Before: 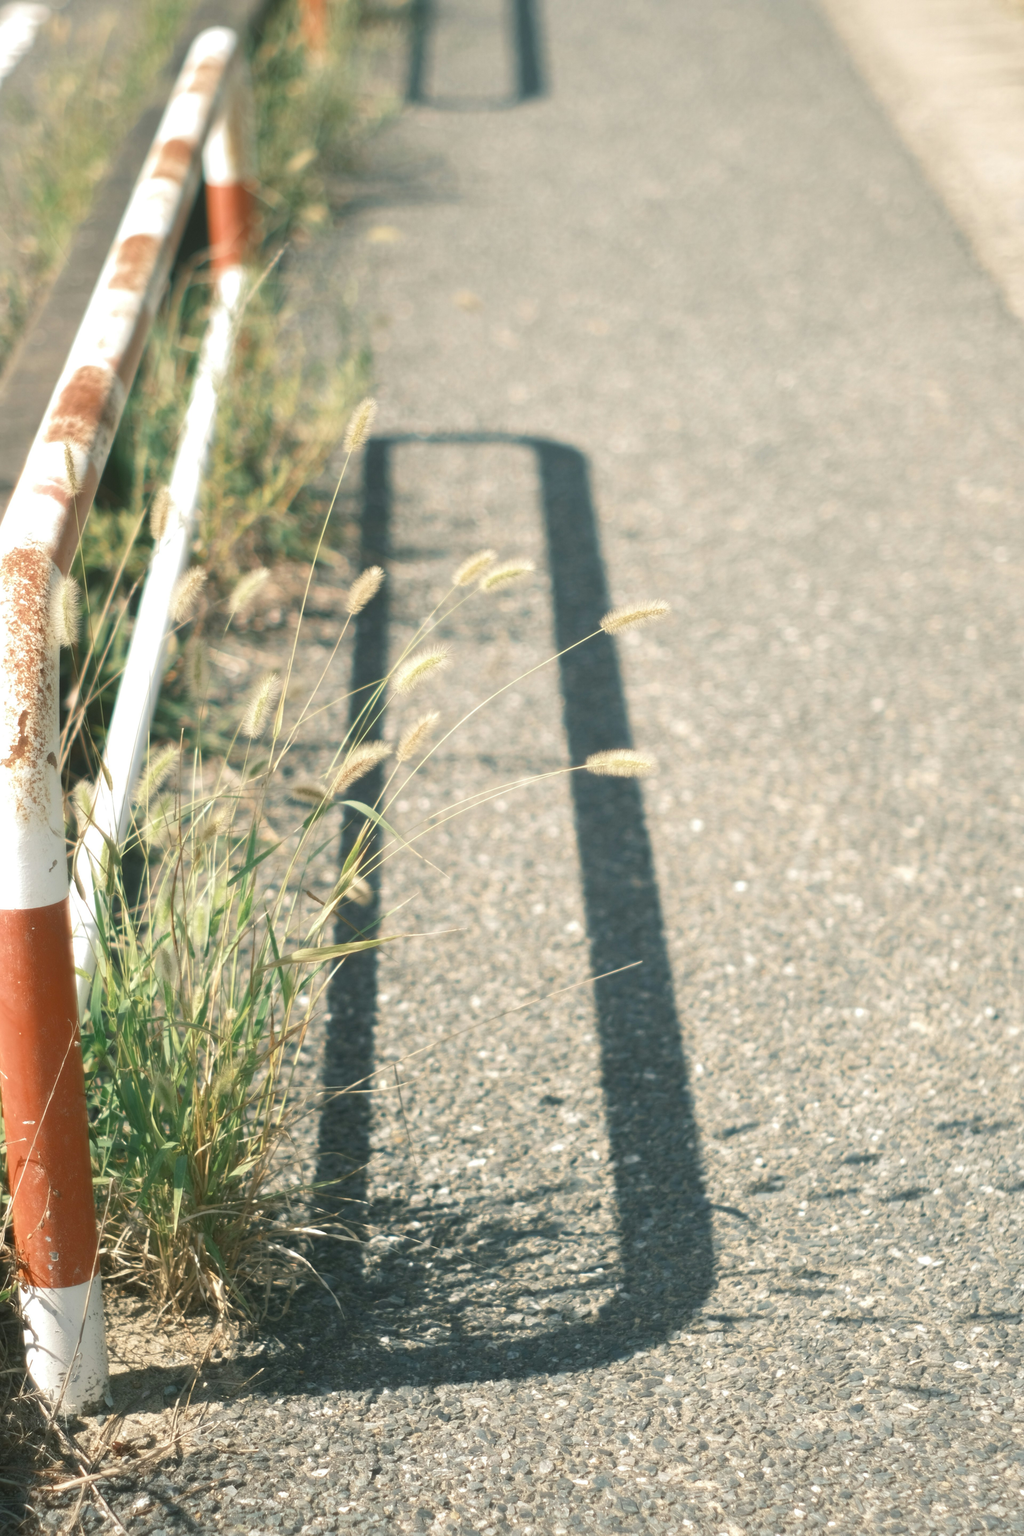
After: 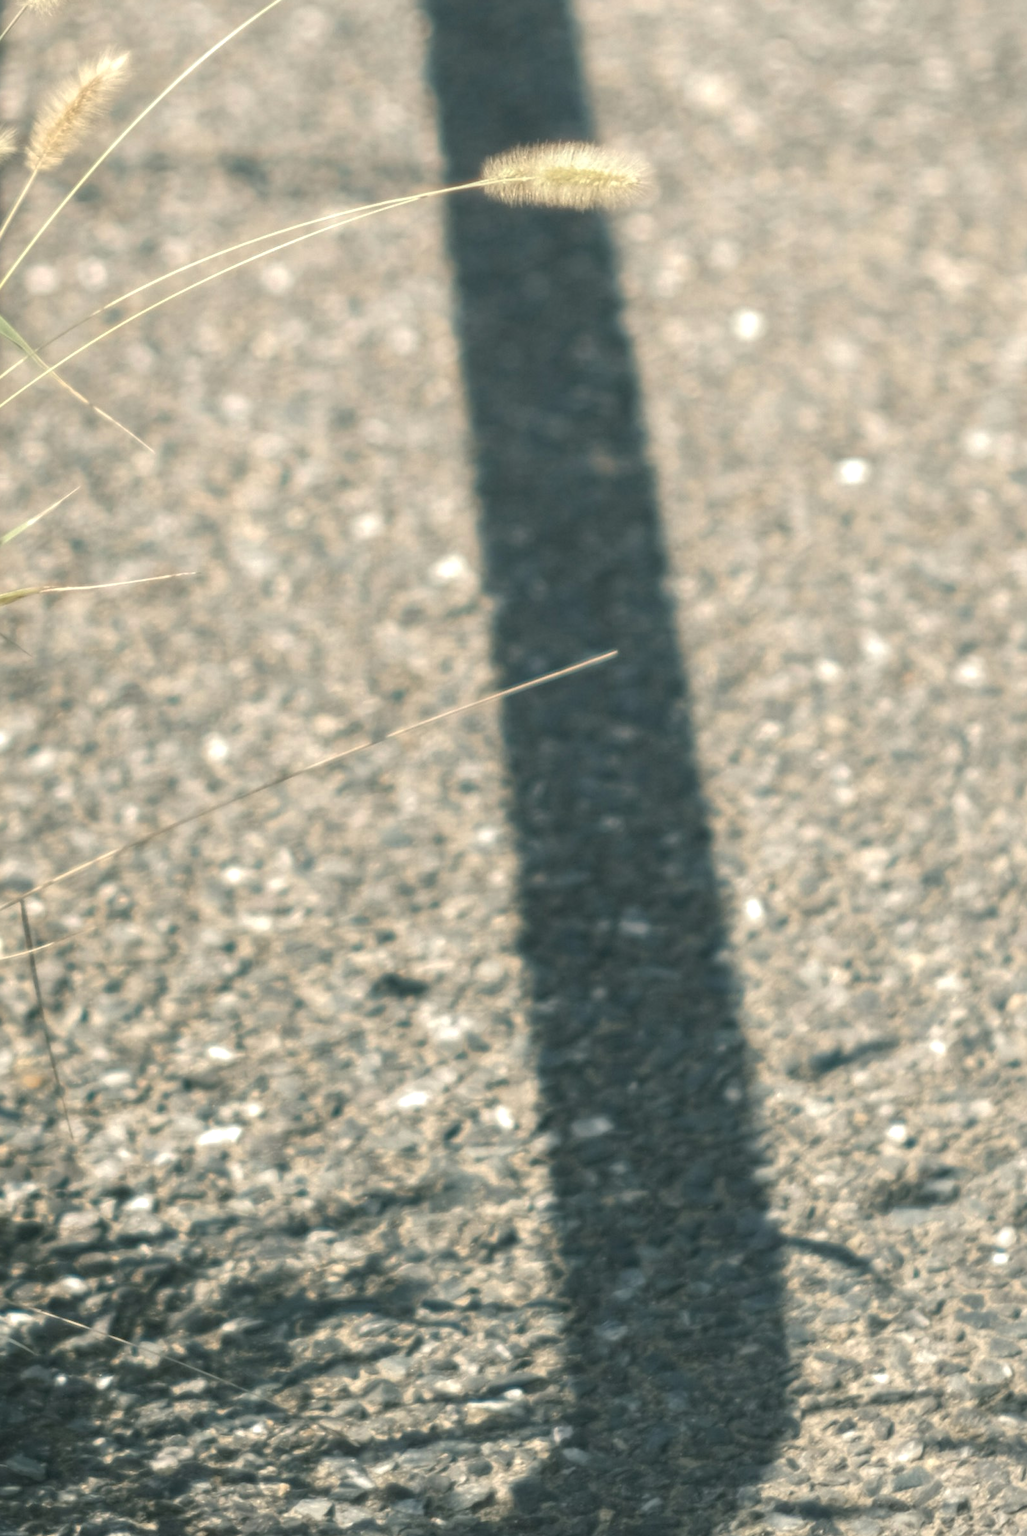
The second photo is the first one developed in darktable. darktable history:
base curve: curves: ch0 [(0, 0) (0.74, 0.67) (1, 1)], preserve colors none
local contrast: on, module defaults
crop: left 37.667%, top 44.945%, right 20.586%, bottom 13.432%
